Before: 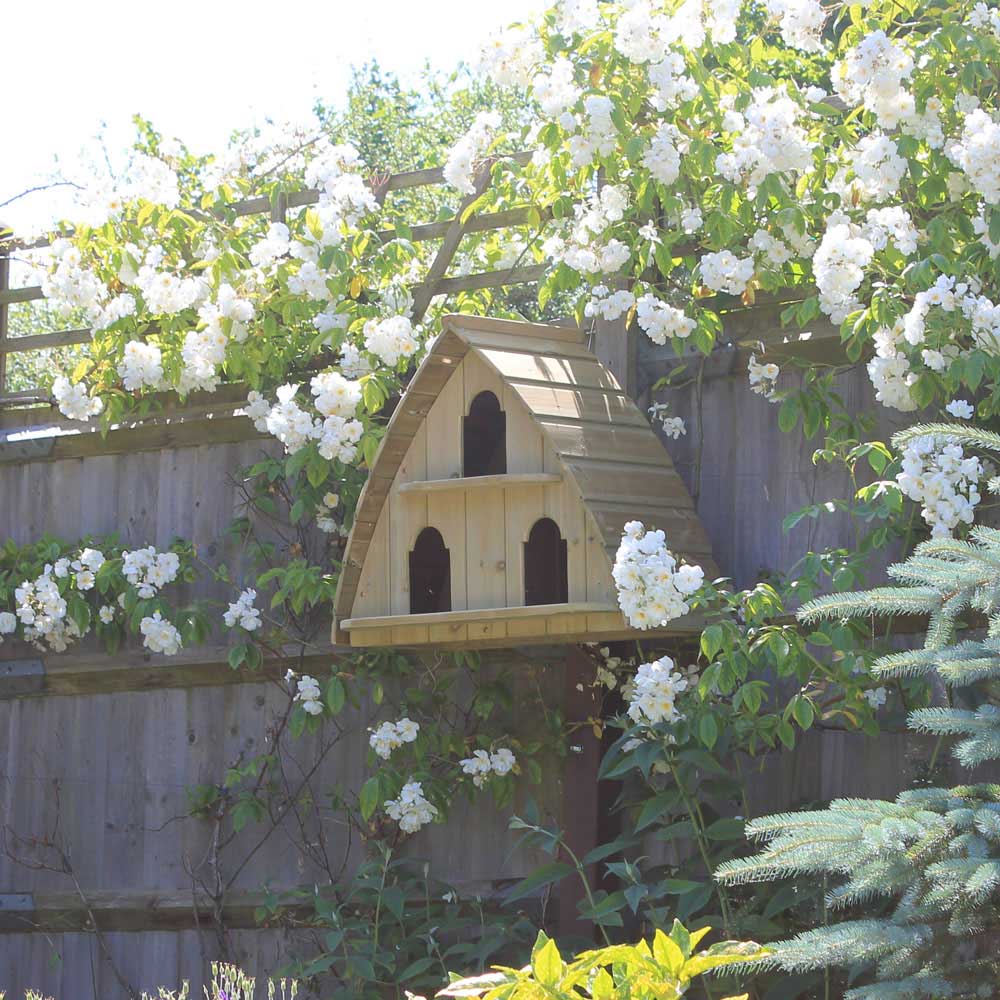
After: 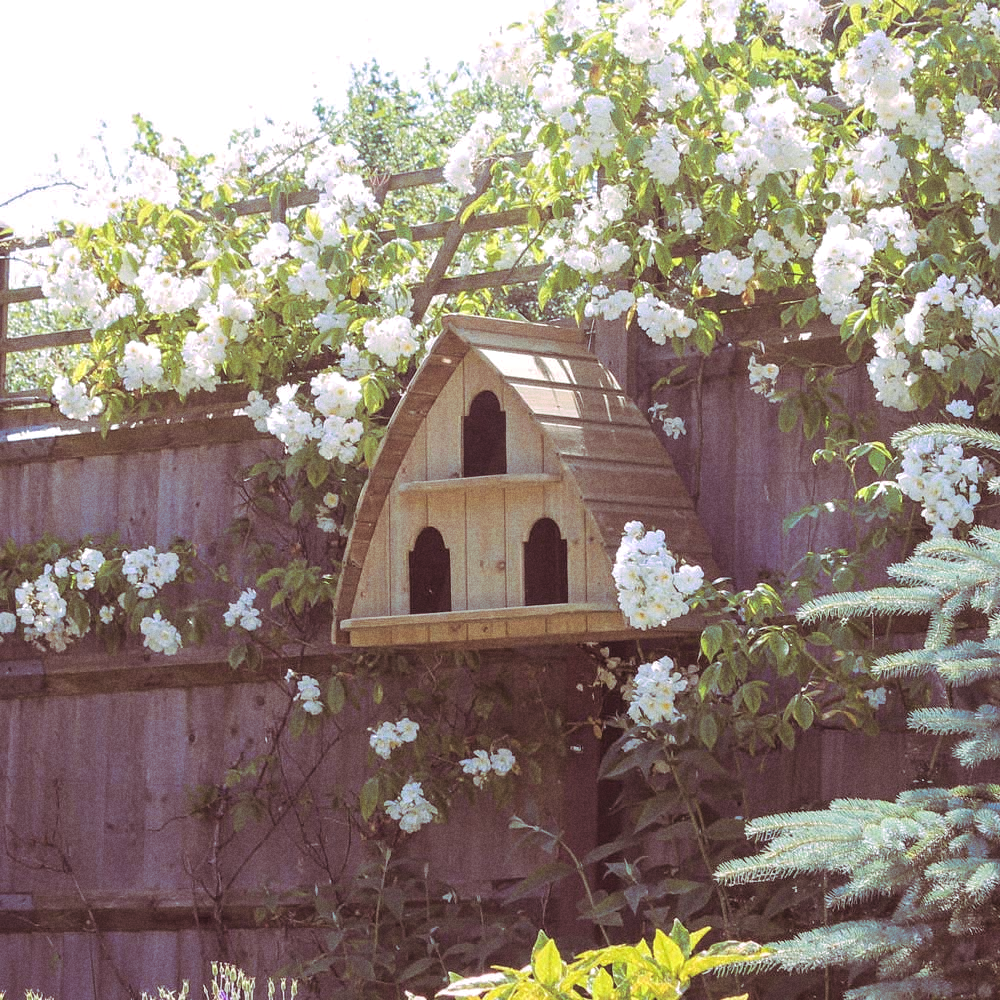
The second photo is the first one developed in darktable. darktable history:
tone curve: curves: ch0 [(0, 0) (0.003, 0.014) (0.011, 0.014) (0.025, 0.022) (0.044, 0.041) (0.069, 0.063) (0.1, 0.086) (0.136, 0.118) (0.177, 0.161) (0.224, 0.211) (0.277, 0.262) (0.335, 0.323) (0.399, 0.384) (0.468, 0.459) (0.543, 0.54) (0.623, 0.624) (0.709, 0.711) (0.801, 0.796) (0.898, 0.879) (1, 1)], preserve colors none
local contrast: on, module defaults
grain: coarseness 22.88 ISO
split-toning: highlights › hue 298.8°, highlights › saturation 0.73, compress 41.76%
